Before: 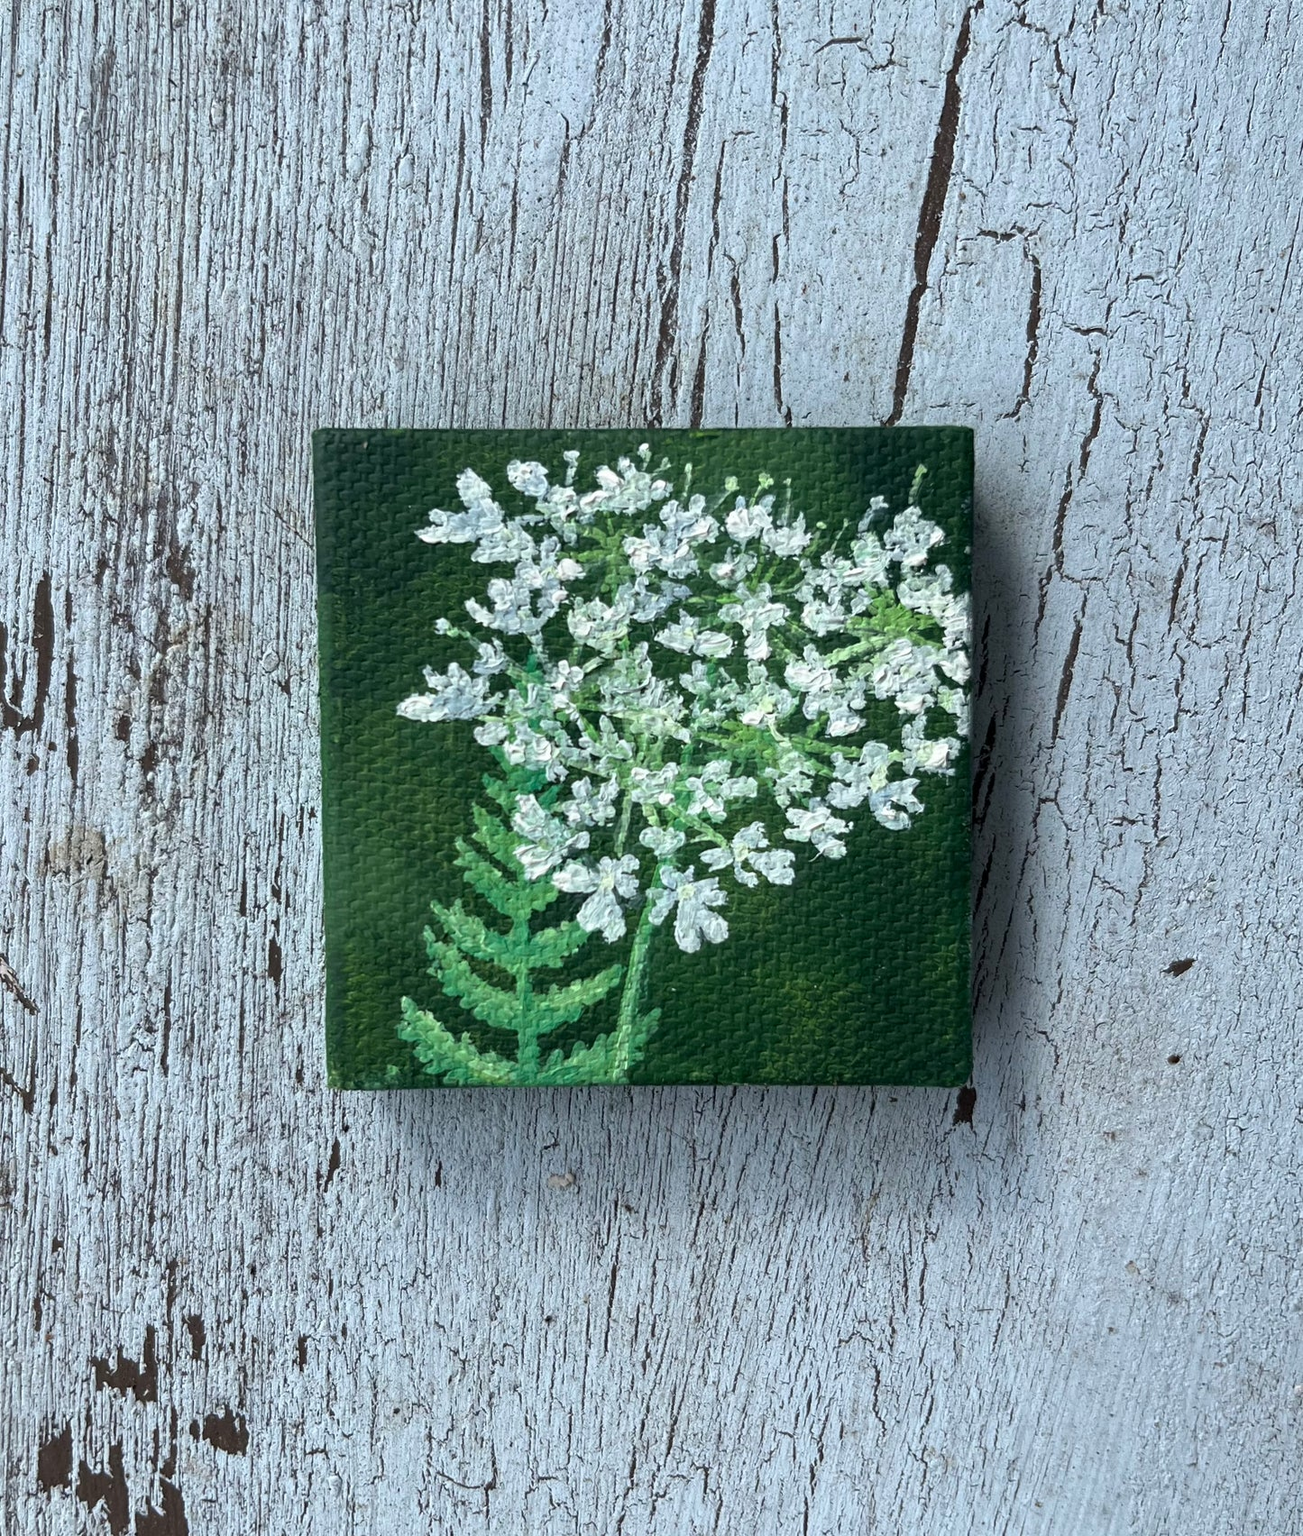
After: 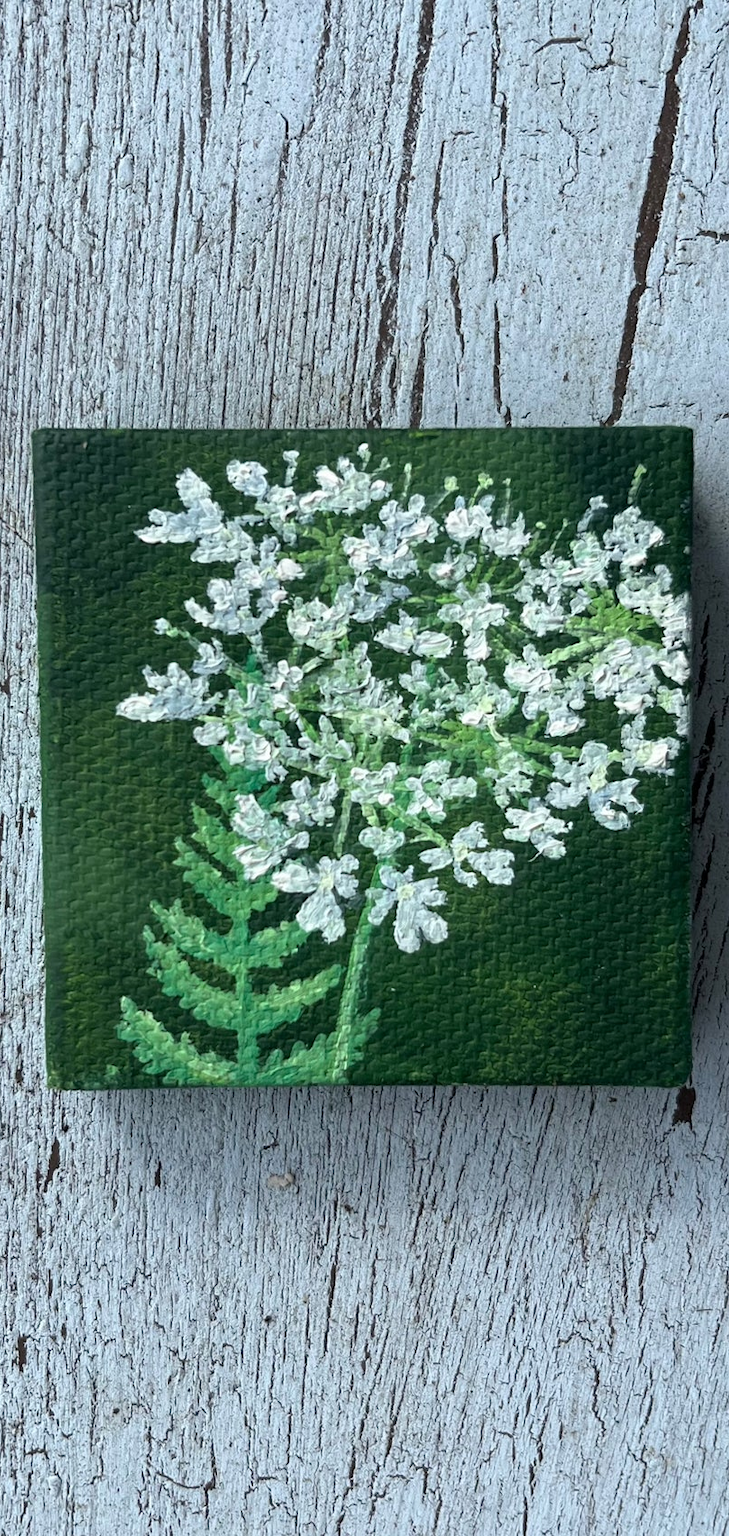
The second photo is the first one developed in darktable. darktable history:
crop: left 21.536%, right 22.427%
